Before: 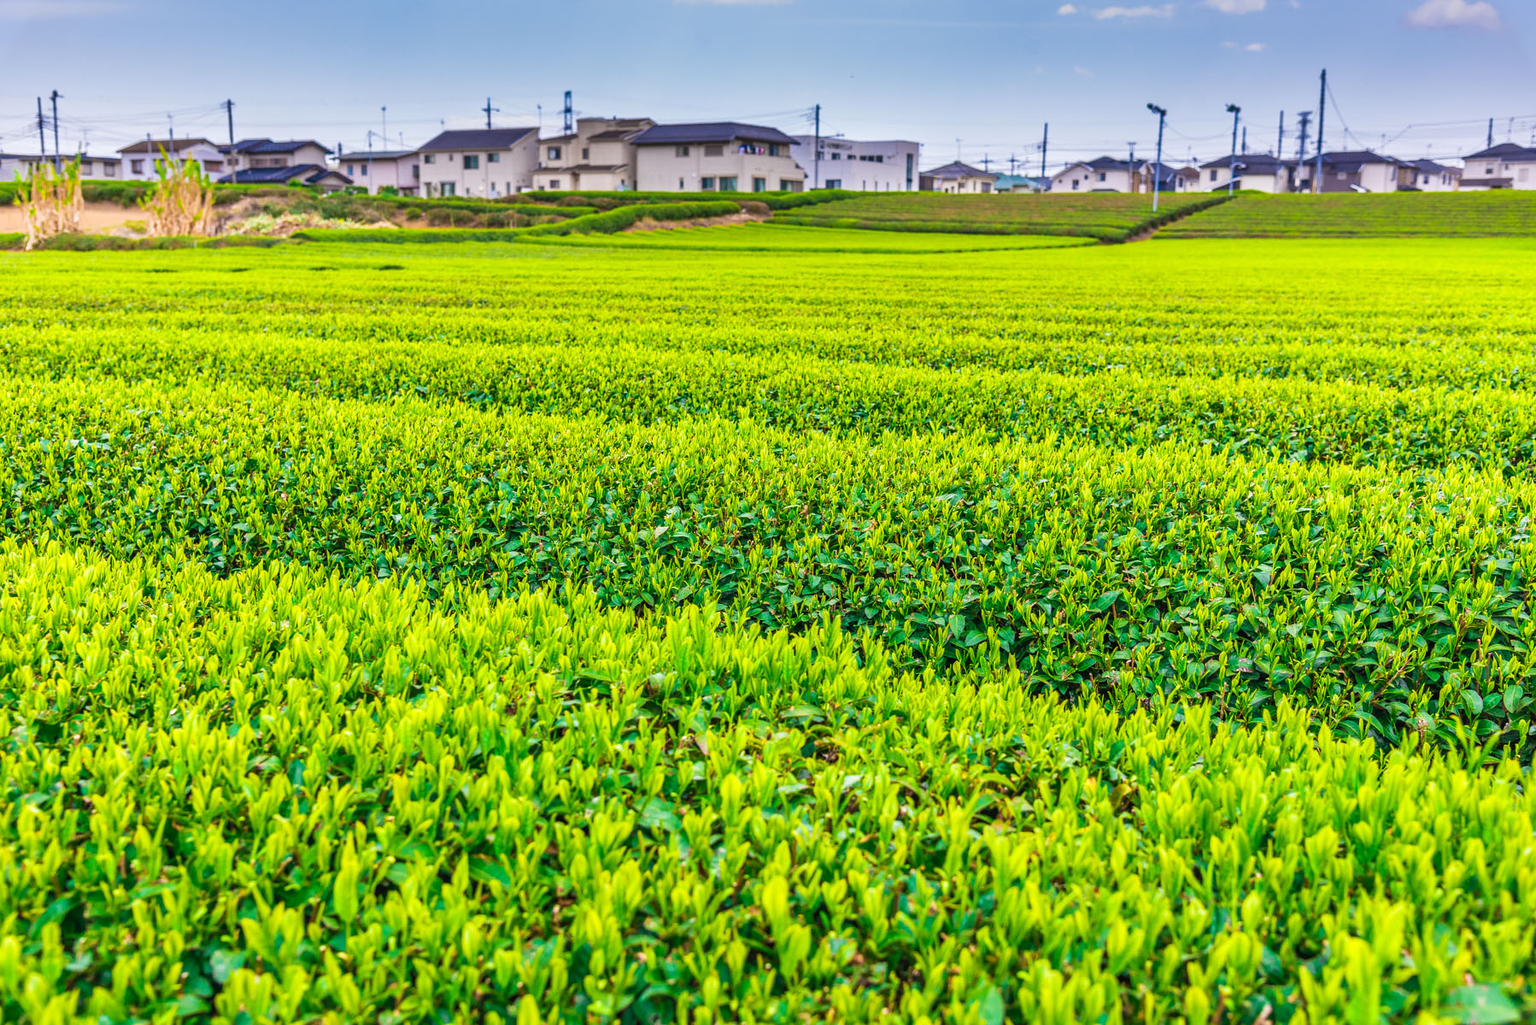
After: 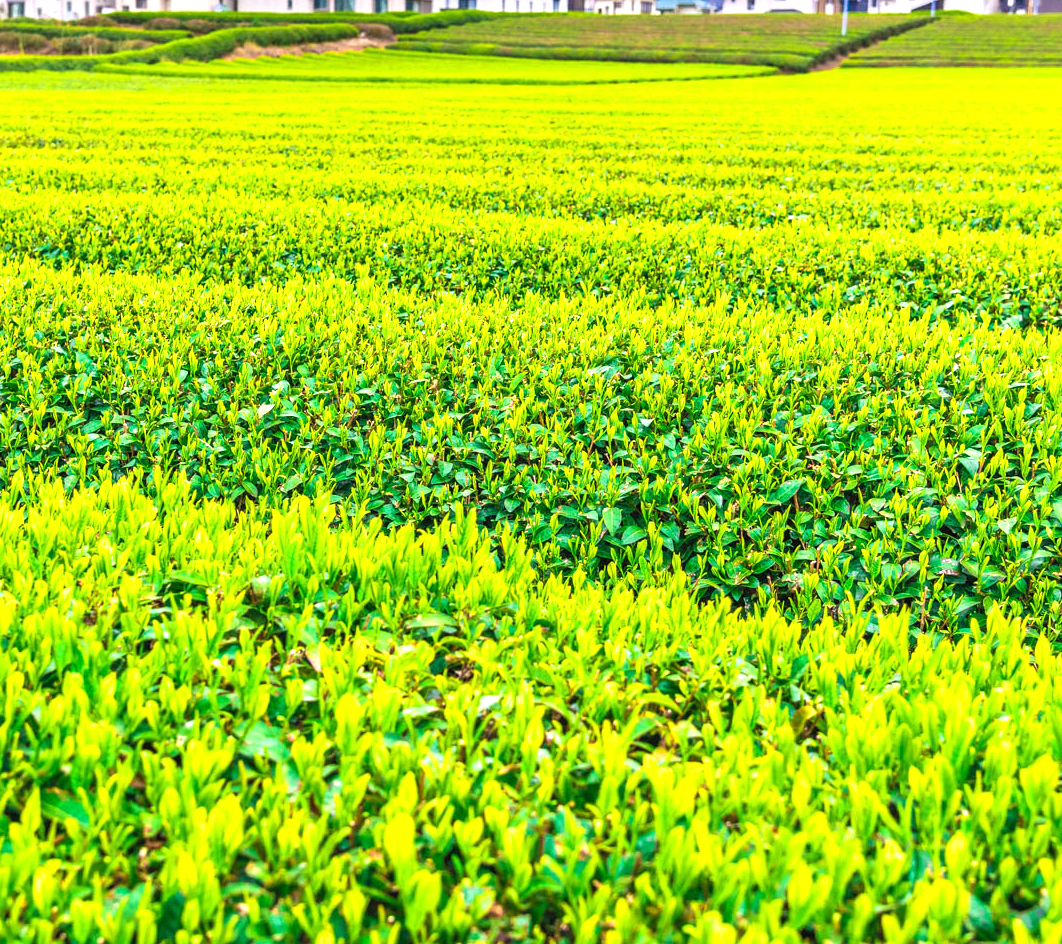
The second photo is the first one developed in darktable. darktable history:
crop and rotate: left 28.256%, top 17.734%, right 12.656%, bottom 3.573%
exposure: exposure 0.74 EV, compensate highlight preservation false
tone equalizer: on, module defaults
